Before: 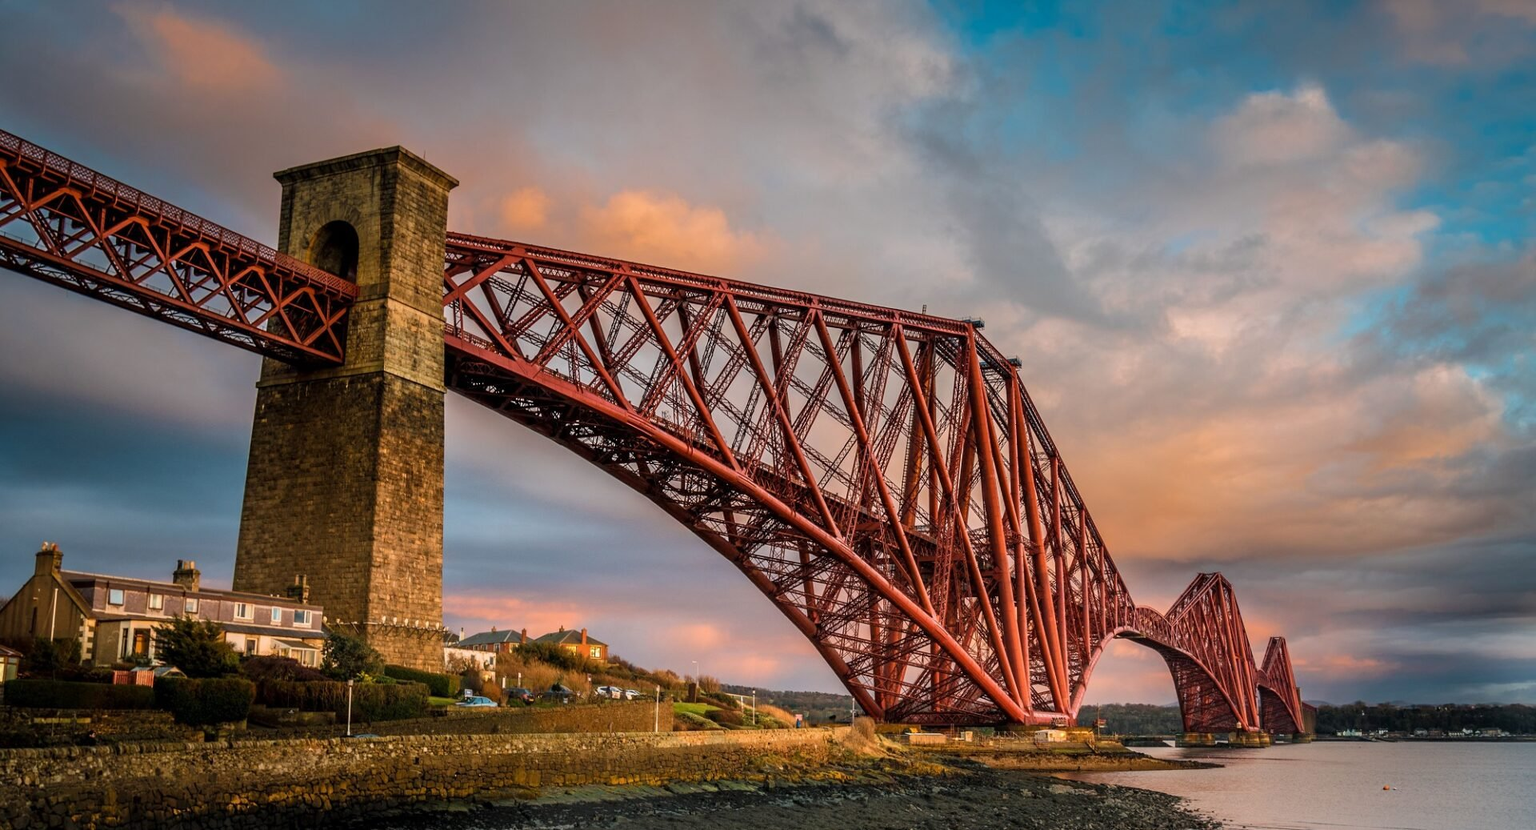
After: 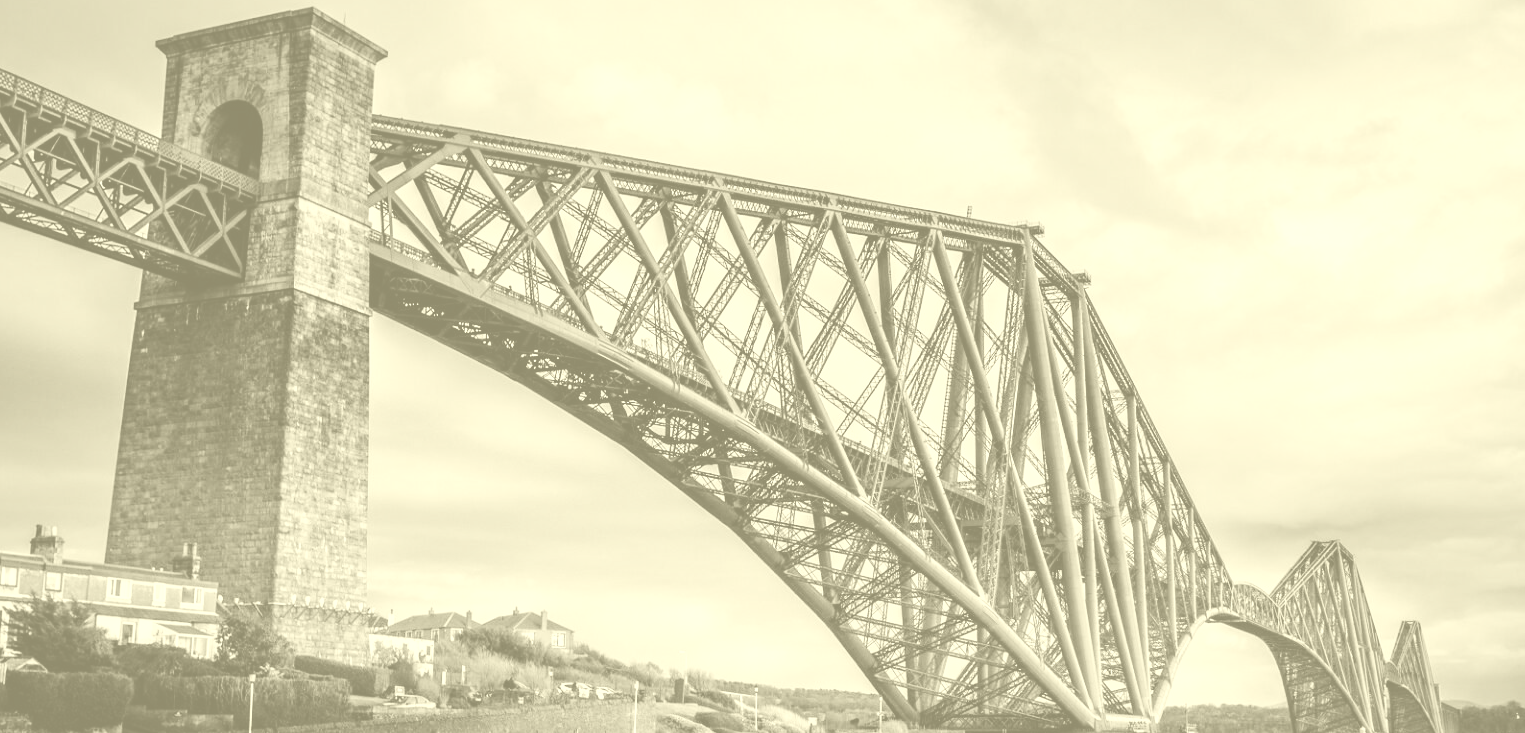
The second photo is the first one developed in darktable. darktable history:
crop: left 9.712%, top 16.928%, right 10.845%, bottom 12.332%
exposure: exposure 0.2 EV, compensate highlight preservation false
contrast brightness saturation: contrast -0.05, saturation -0.41
base curve: curves: ch0 [(0, 0) (0.028, 0.03) (0.121, 0.232) (0.46, 0.748) (0.859, 0.968) (1, 1)], preserve colors none
colorize: hue 43.2°, saturation 40%, version 1
